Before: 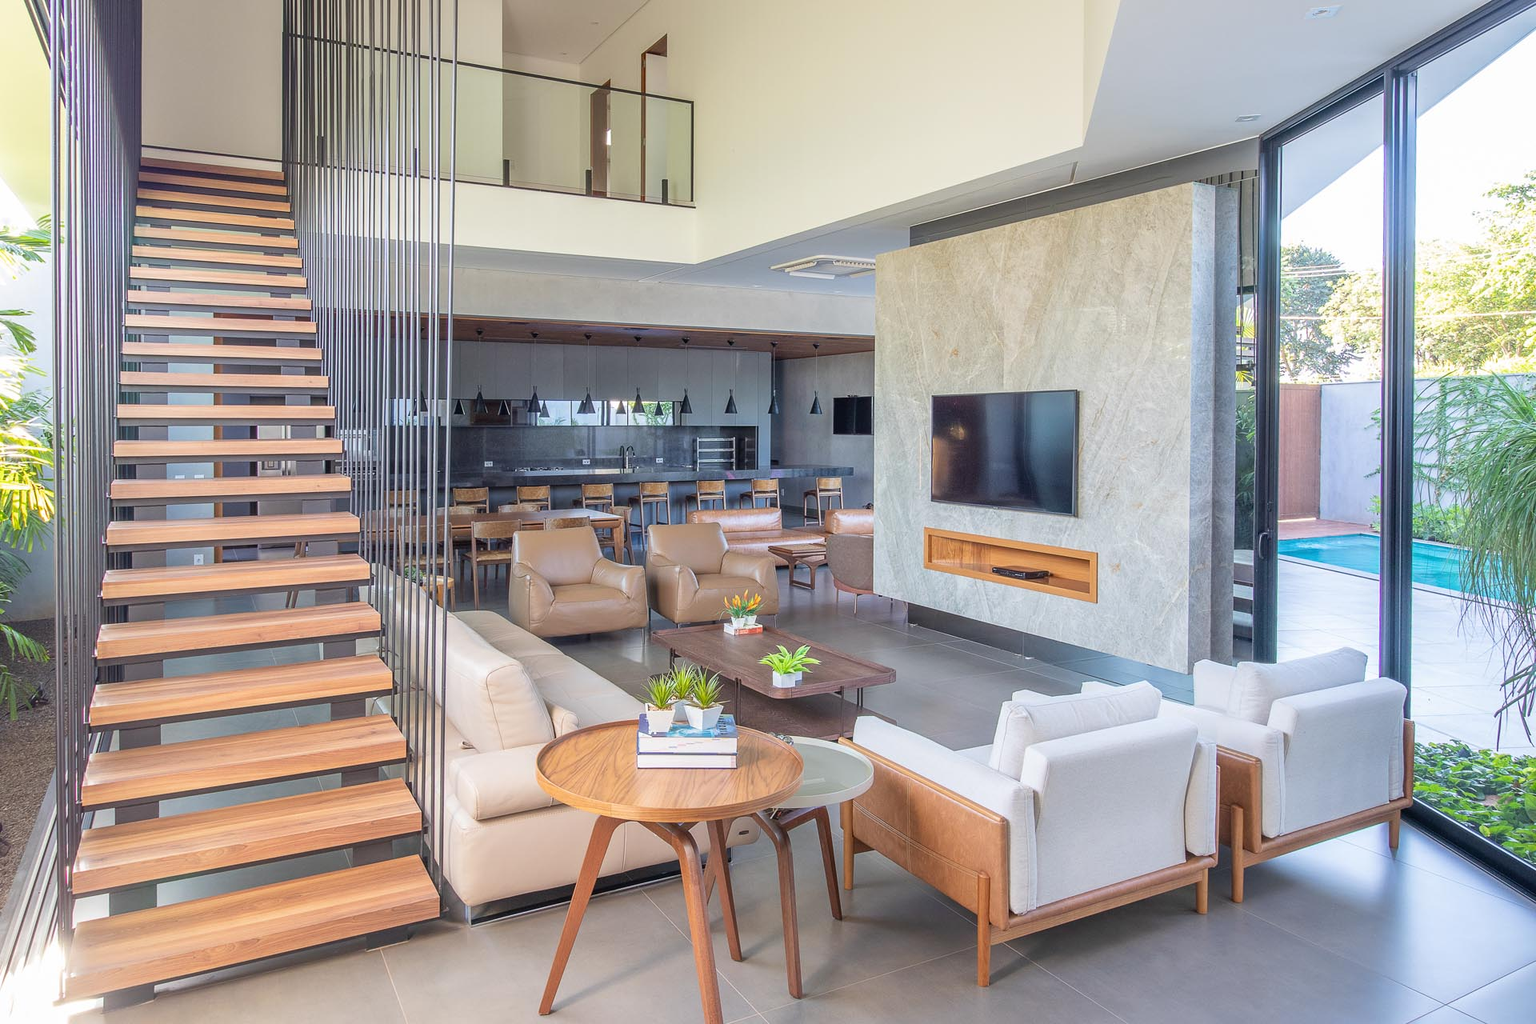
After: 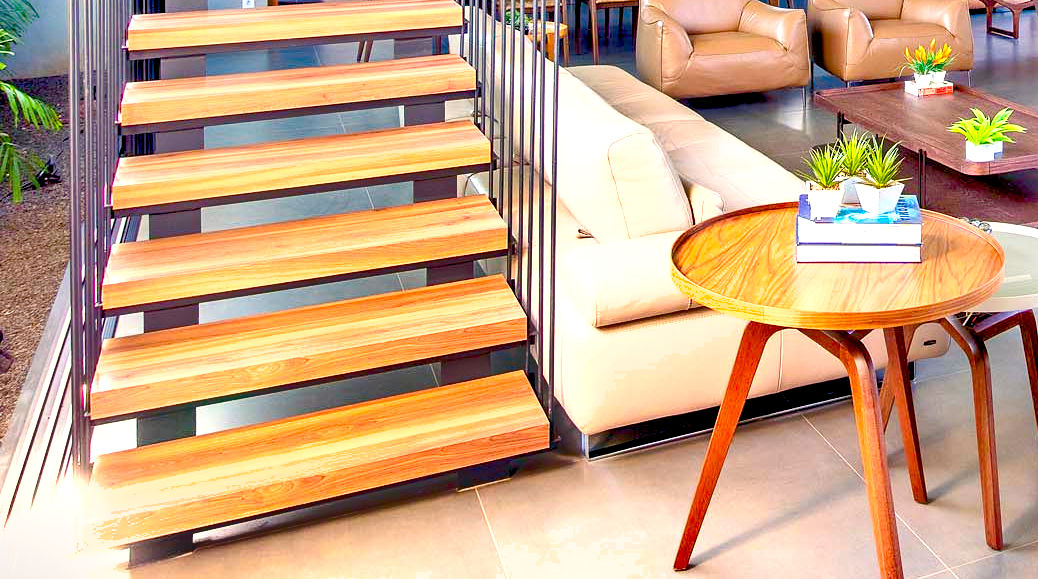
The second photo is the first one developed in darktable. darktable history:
contrast brightness saturation: contrast 0.091, saturation 0.274
crop and rotate: top 54.575%, right 45.89%, bottom 0.167%
exposure: black level correction 0.036, exposure 0.91 EV, compensate highlight preservation false
color balance rgb: shadows lift › chroma 0.88%, shadows lift › hue 110.53°, power › chroma 1.011%, power › hue 256.11°, highlights gain › chroma 3.023%, highlights gain › hue 73.59°, perceptual saturation grading › global saturation 20%, perceptual saturation grading › highlights -24.818%, perceptual saturation grading › shadows 49.818%, global vibrance 25.113%
shadows and highlights: soften with gaussian
